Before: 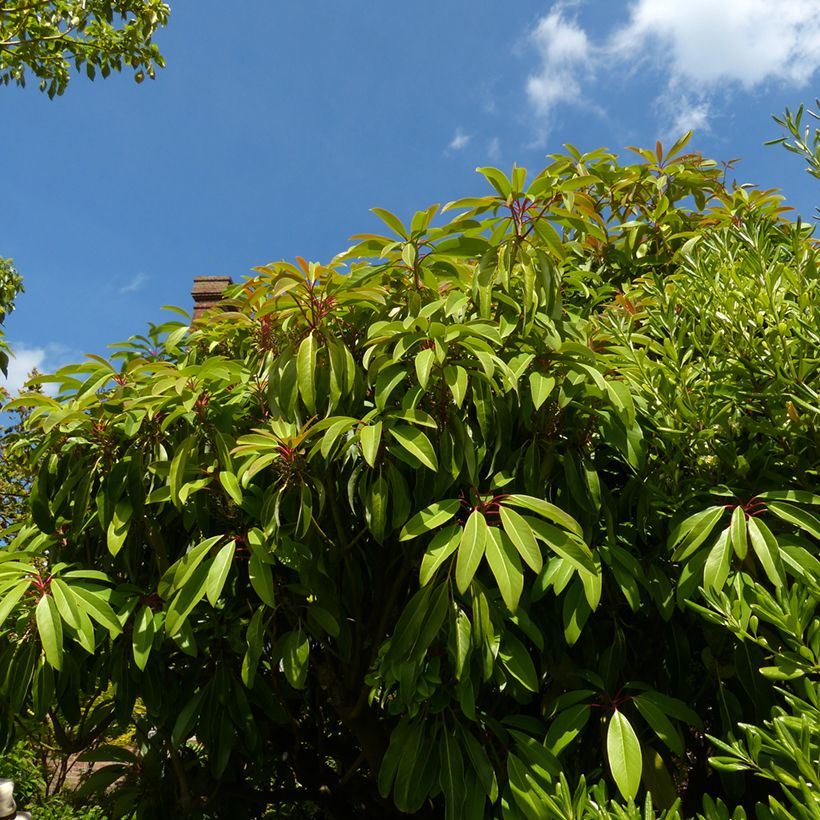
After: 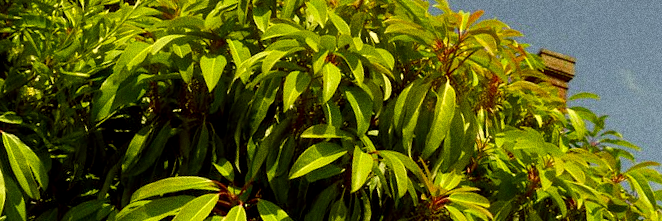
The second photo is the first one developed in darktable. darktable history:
rotate and perspective: crop left 0, crop top 0
grain: coarseness 0.09 ISO, strength 40%
crop and rotate: angle 16.12°, top 30.835%, bottom 35.653%
exposure: black level correction 0.007, exposure 0.093 EV, compensate highlight preservation false
color correction: highlights a* 0.162, highlights b* 29.53, shadows a* -0.162, shadows b* 21.09
